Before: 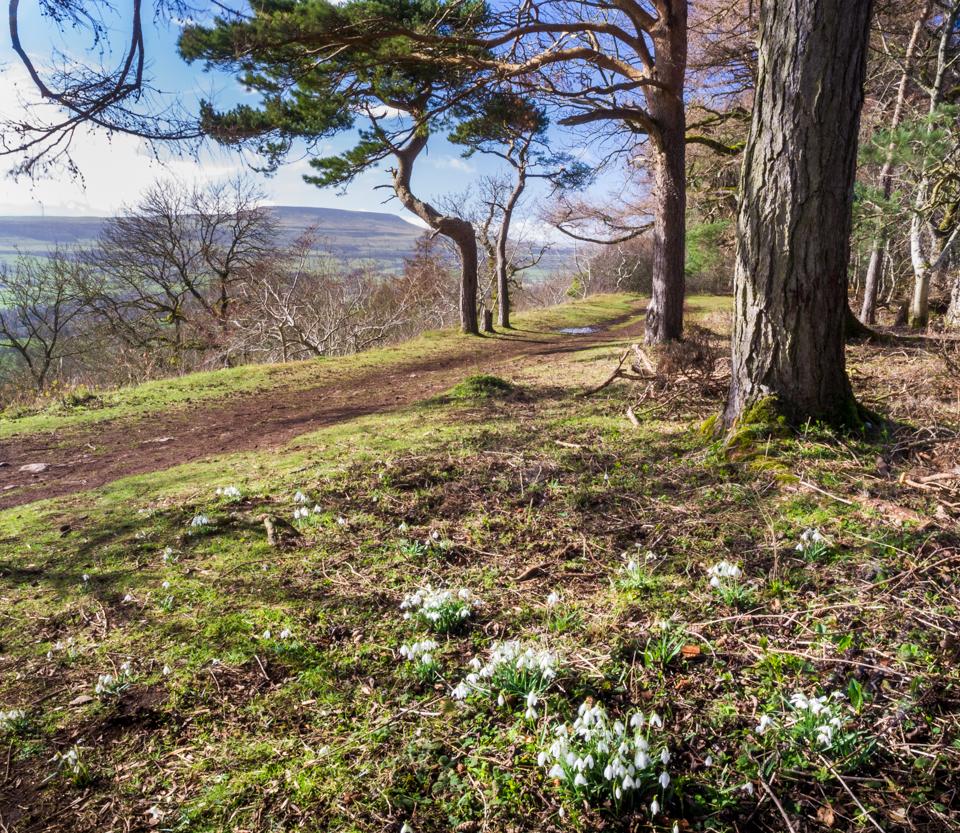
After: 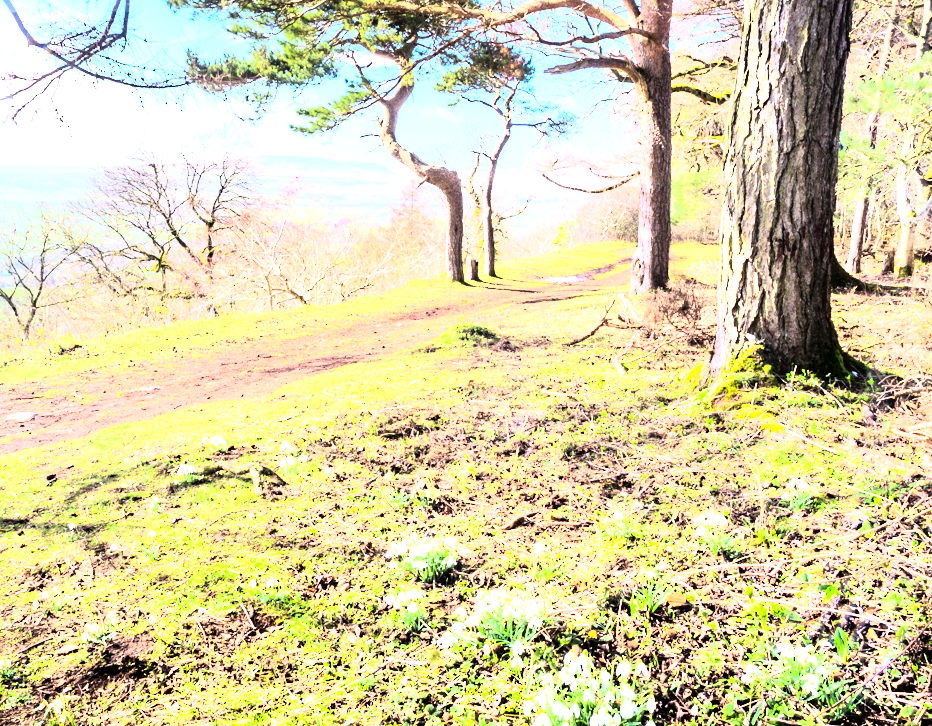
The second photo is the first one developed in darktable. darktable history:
exposure: black level correction 0, exposure 1.9 EV, compensate highlight preservation false
rgb curve: curves: ch0 [(0, 0) (0.21, 0.15) (0.24, 0.21) (0.5, 0.75) (0.75, 0.96) (0.89, 0.99) (1, 1)]; ch1 [(0, 0.02) (0.21, 0.13) (0.25, 0.2) (0.5, 0.67) (0.75, 0.9) (0.89, 0.97) (1, 1)]; ch2 [(0, 0.02) (0.21, 0.13) (0.25, 0.2) (0.5, 0.67) (0.75, 0.9) (0.89, 0.97) (1, 1)], compensate middle gray true
sharpen: radius 5.325, amount 0.312, threshold 26.433
crop: left 1.507%, top 6.147%, right 1.379%, bottom 6.637%
